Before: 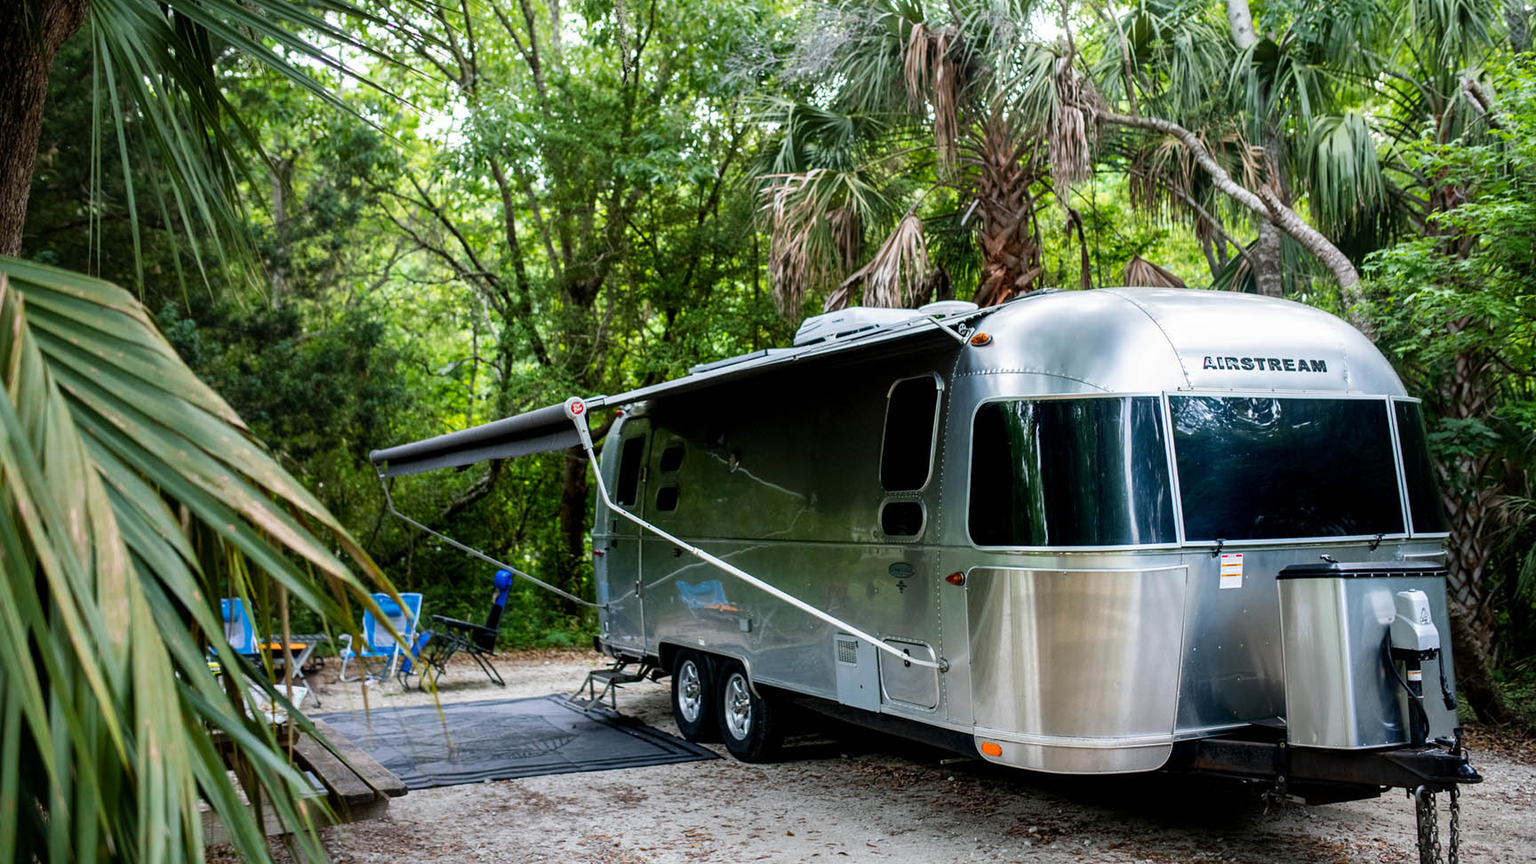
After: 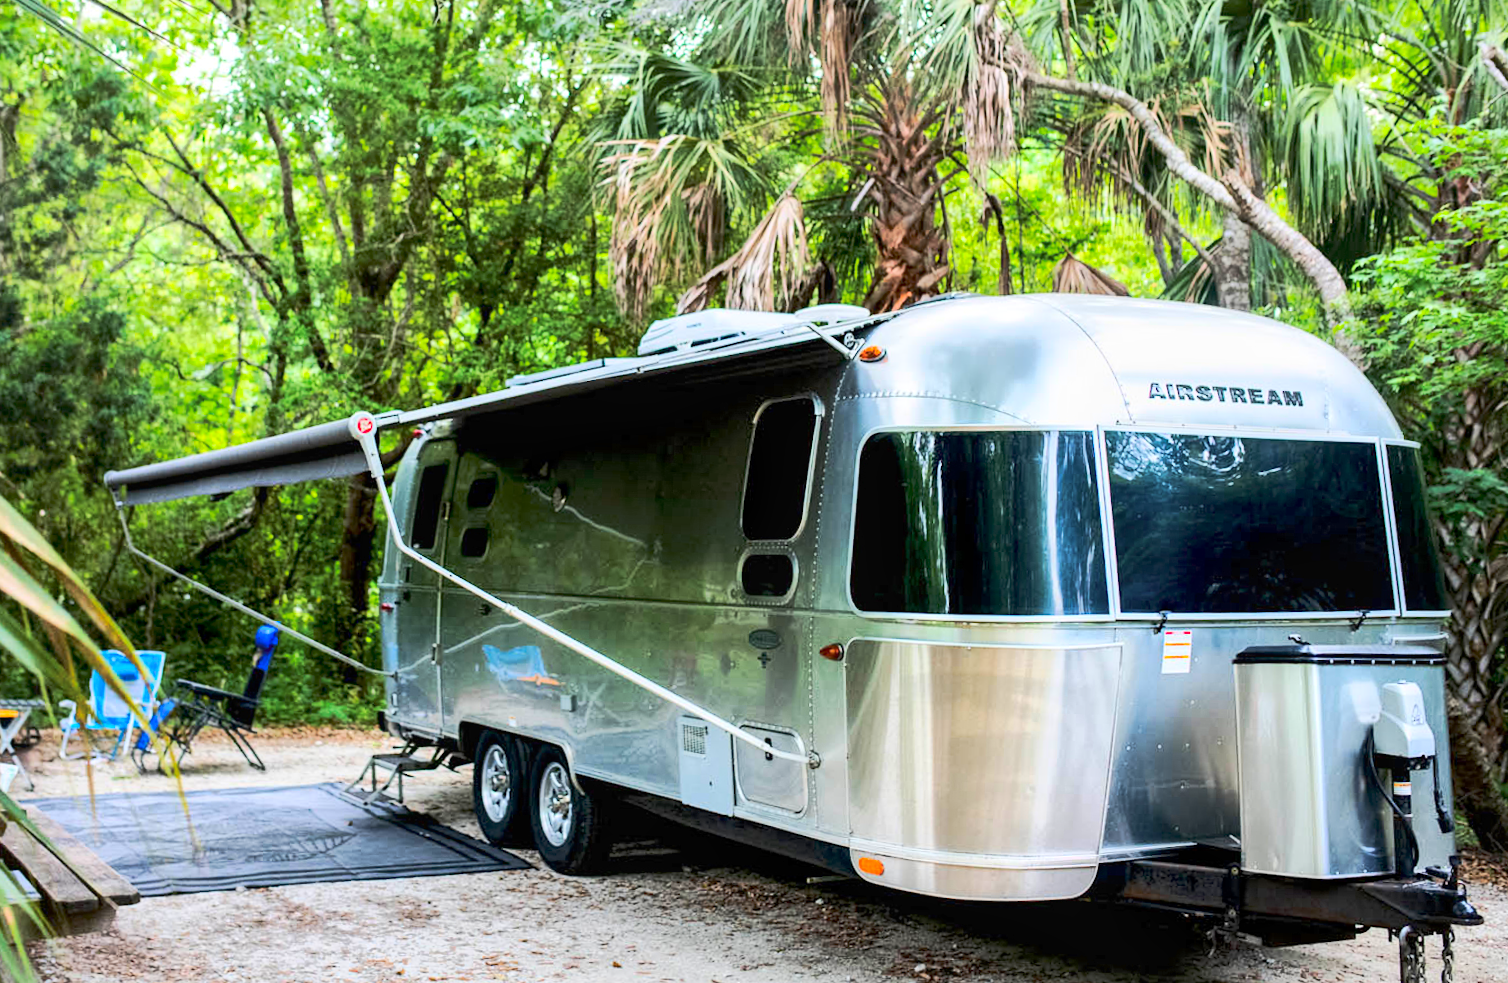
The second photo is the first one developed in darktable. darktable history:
exposure: black level correction 0, exposure 1.388 EV, compensate exposure bias true, compensate highlight preservation false
contrast brightness saturation: contrast 0.22
global tonemap: drago (1, 100), detail 1
crop and rotate: left 17.959%, top 5.771%, right 1.742%
tone equalizer: on, module defaults
rotate and perspective: rotation 1.57°, crop left 0.018, crop right 0.982, crop top 0.039, crop bottom 0.961
tone curve: curves: ch0 [(0, 0) (0.003, 0.013) (0.011, 0.02) (0.025, 0.037) (0.044, 0.068) (0.069, 0.108) (0.1, 0.138) (0.136, 0.168) (0.177, 0.203) (0.224, 0.241) (0.277, 0.281) (0.335, 0.328) (0.399, 0.382) (0.468, 0.448) (0.543, 0.519) (0.623, 0.603) (0.709, 0.705) (0.801, 0.808) (0.898, 0.903) (1, 1)], preserve colors none
